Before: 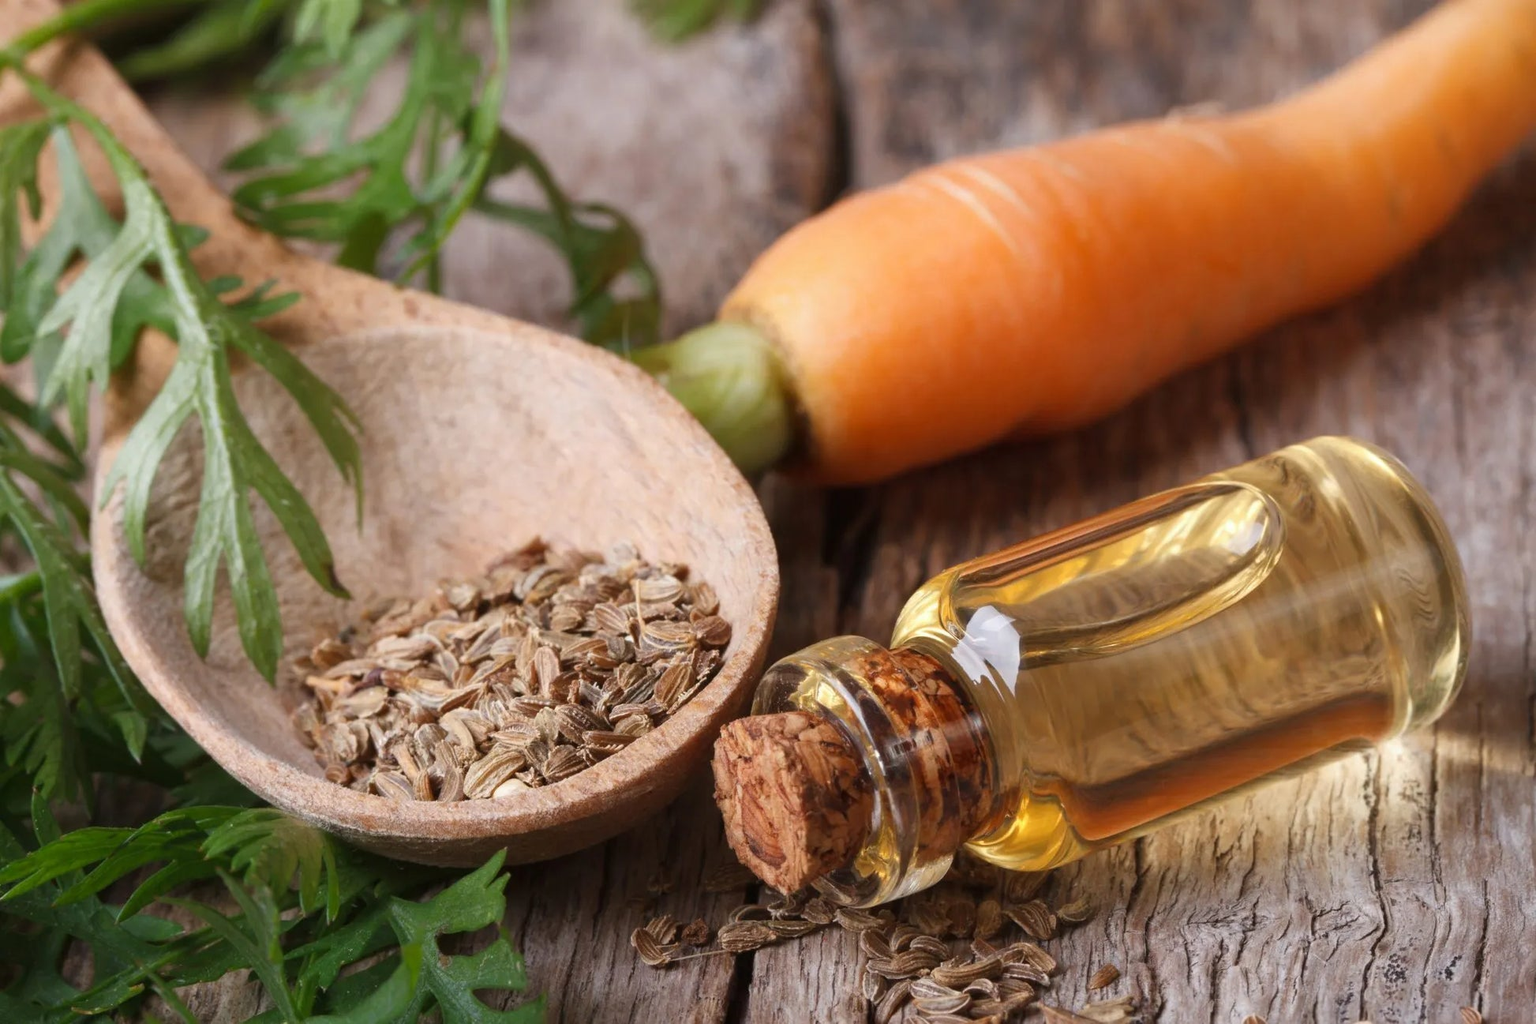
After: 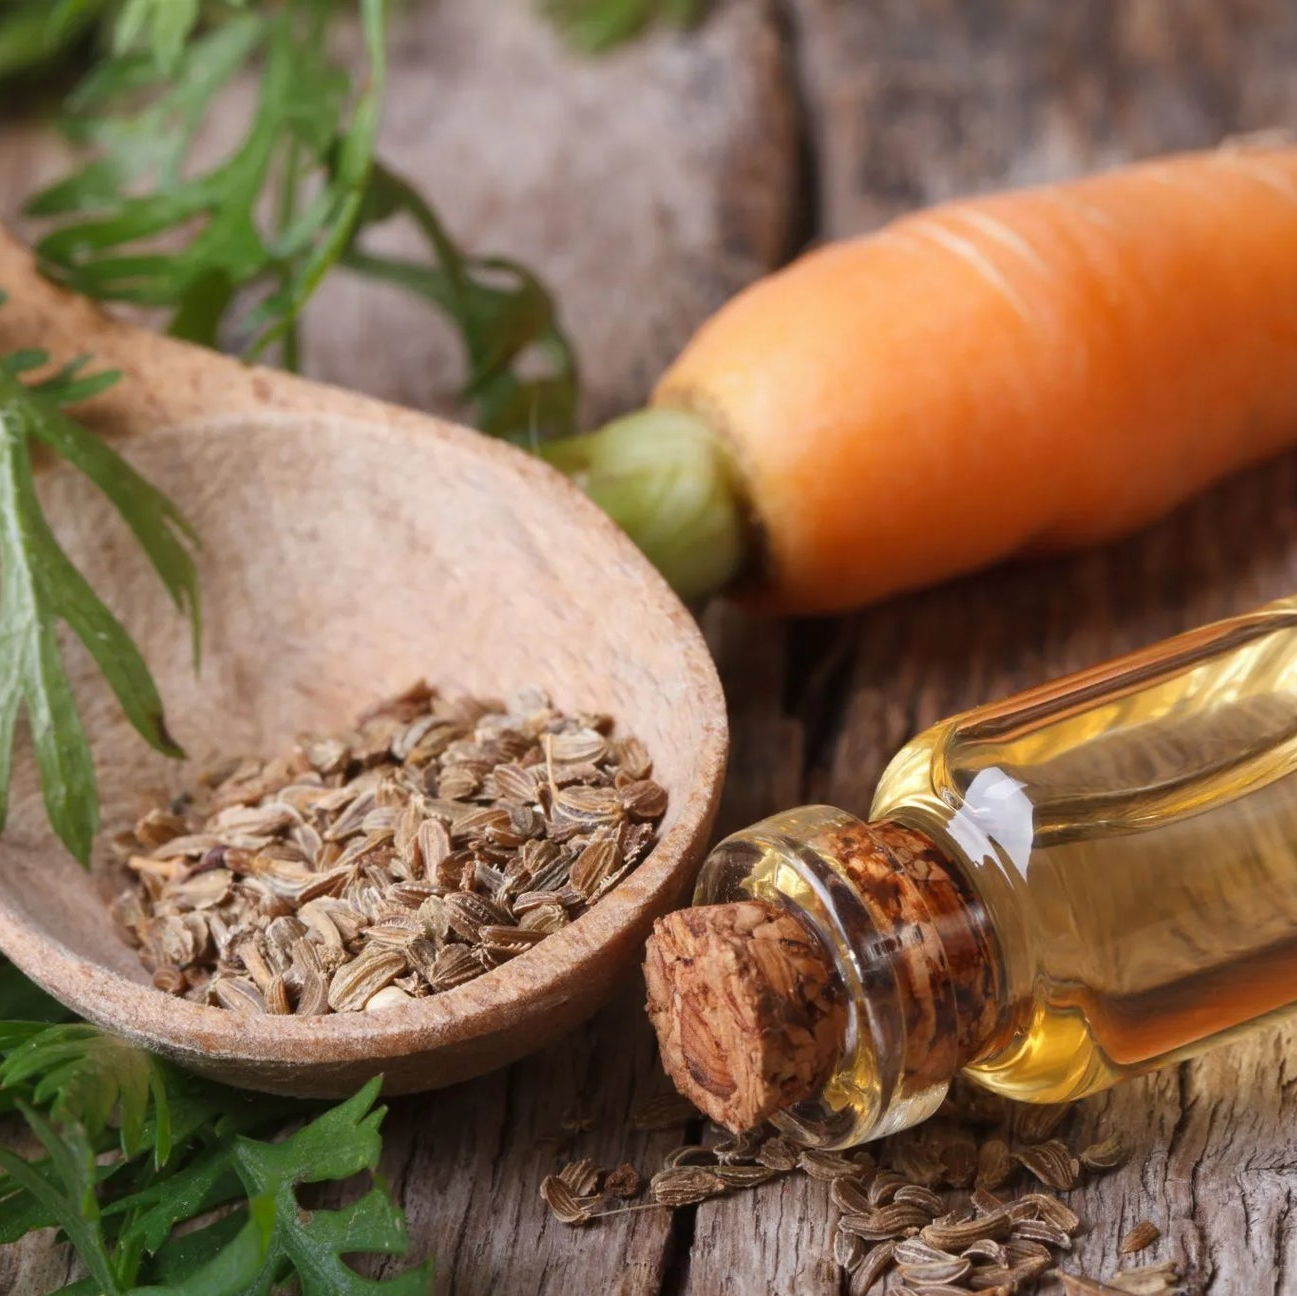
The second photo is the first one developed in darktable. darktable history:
crop and rotate: left 13.334%, right 19.98%
color calibration: illuminant same as pipeline (D50), adaptation XYZ, x 0.345, y 0.359, temperature 5006.85 K
